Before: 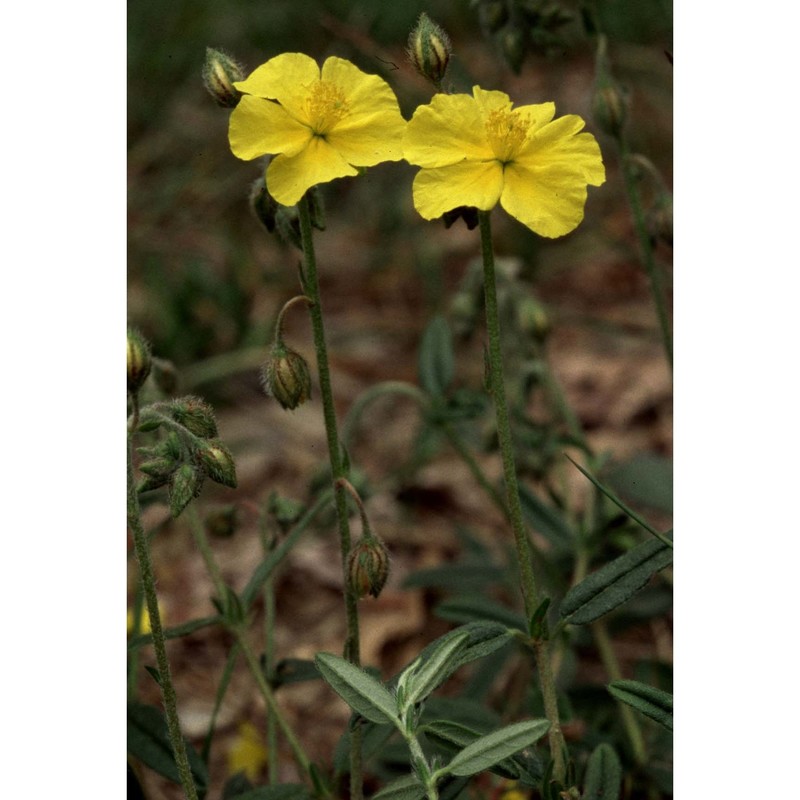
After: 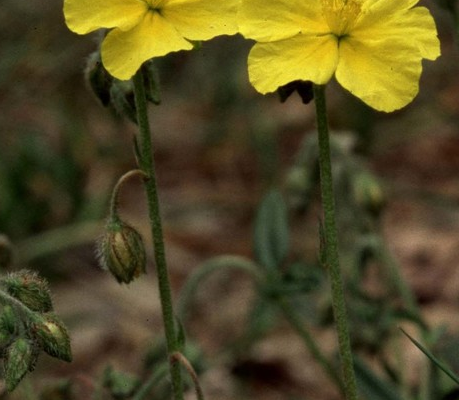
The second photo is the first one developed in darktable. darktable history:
crop: left 20.694%, top 15.807%, right 21.875%, bottom 34.074%
